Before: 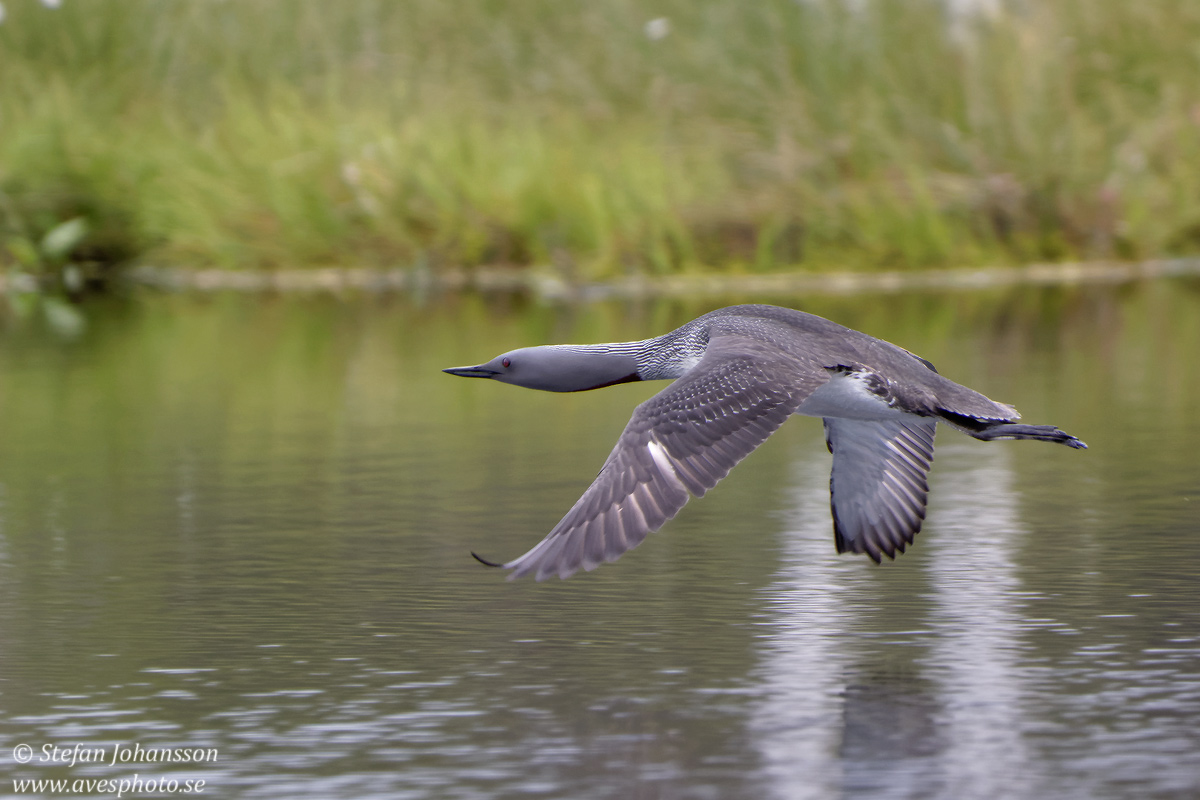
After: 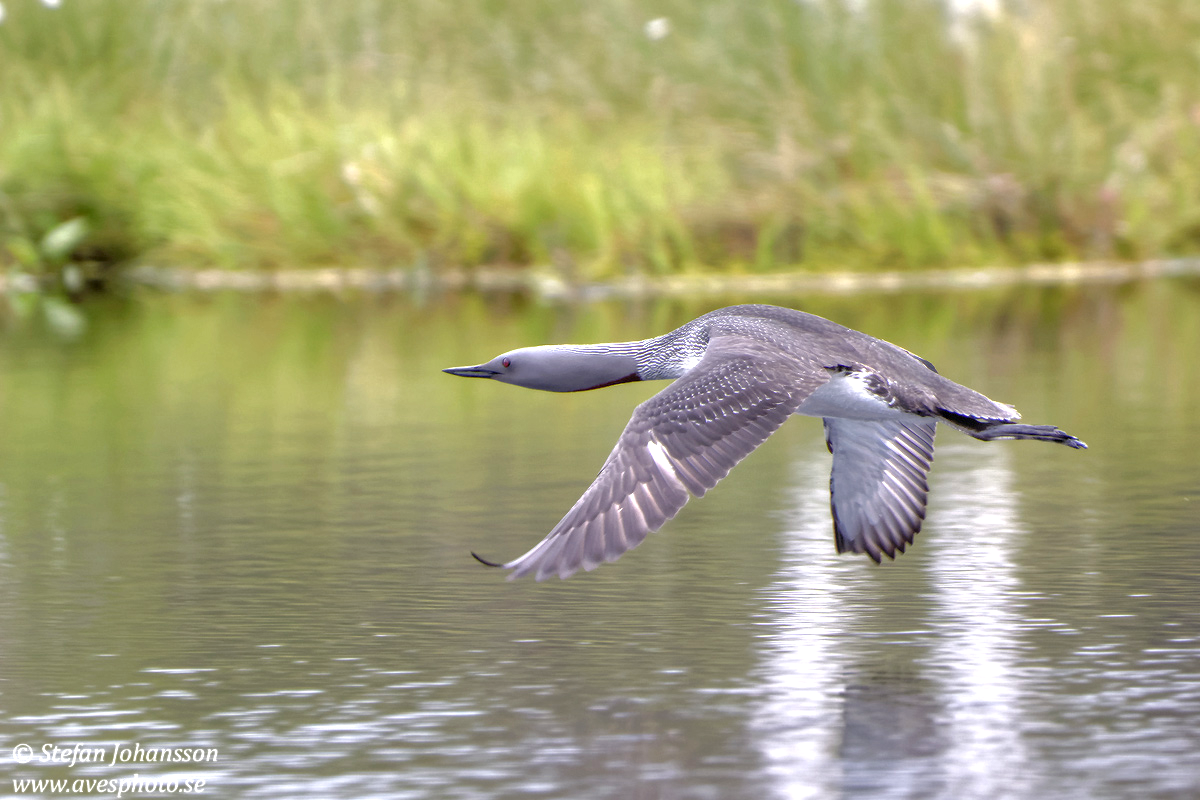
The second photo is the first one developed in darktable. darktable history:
tone equalizer: -8 EV 0.247 EV, -7 EV 0.424 EV, -6 EV 0.429 EV, -5 EV 0.22 EV, -3 EV -0.255 EV, -2 EV -0.429 EV, -1 EV -0.408 EV, +0 EV -0.229 EV, edges refinement/feathering 500, mask exposure compensation -1.57 EV, preserve details no
local contrast: on, module defaults
exposure: black level correction 0, exposure 1.2 EV, compensate highlight preservation false
